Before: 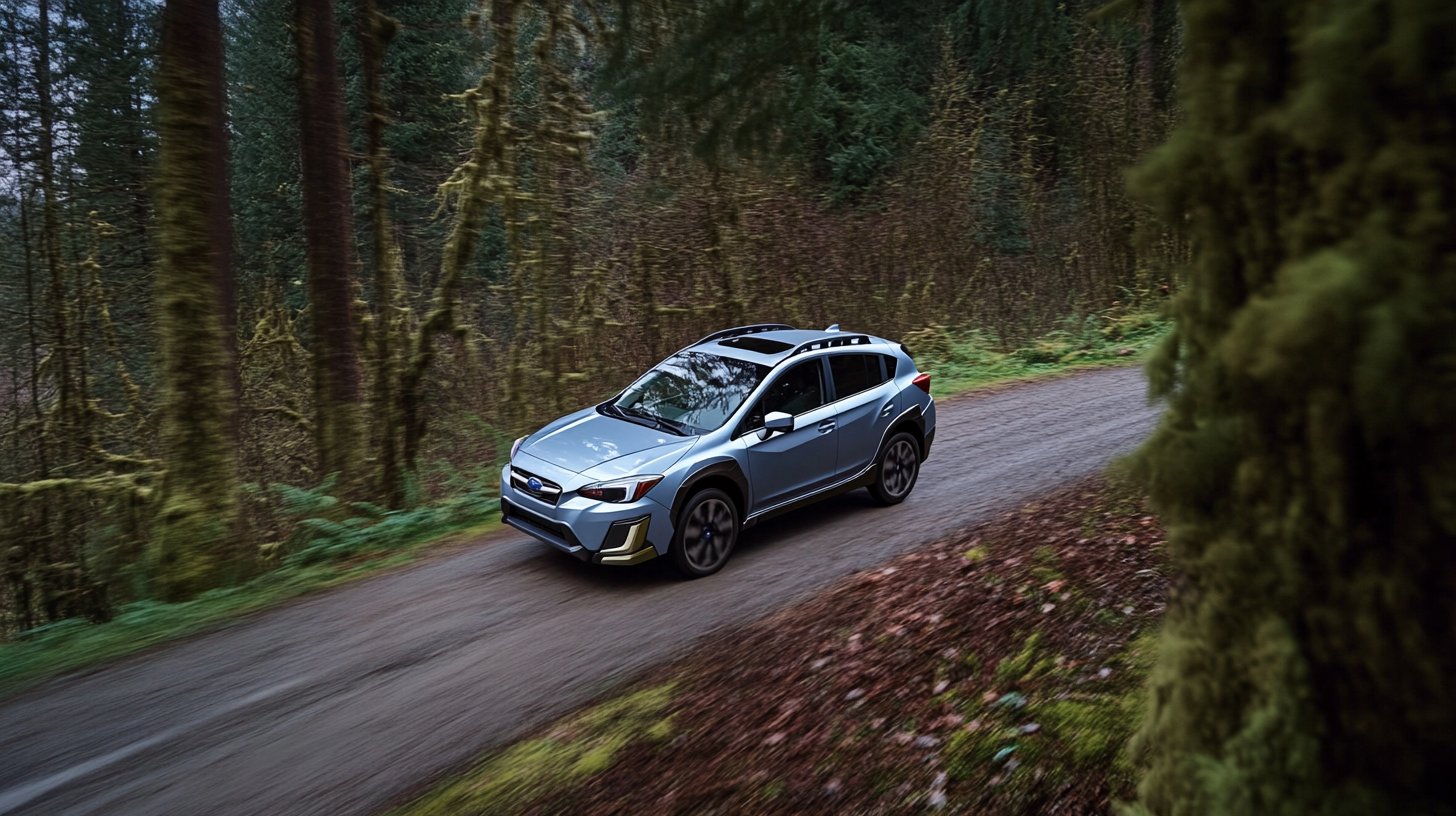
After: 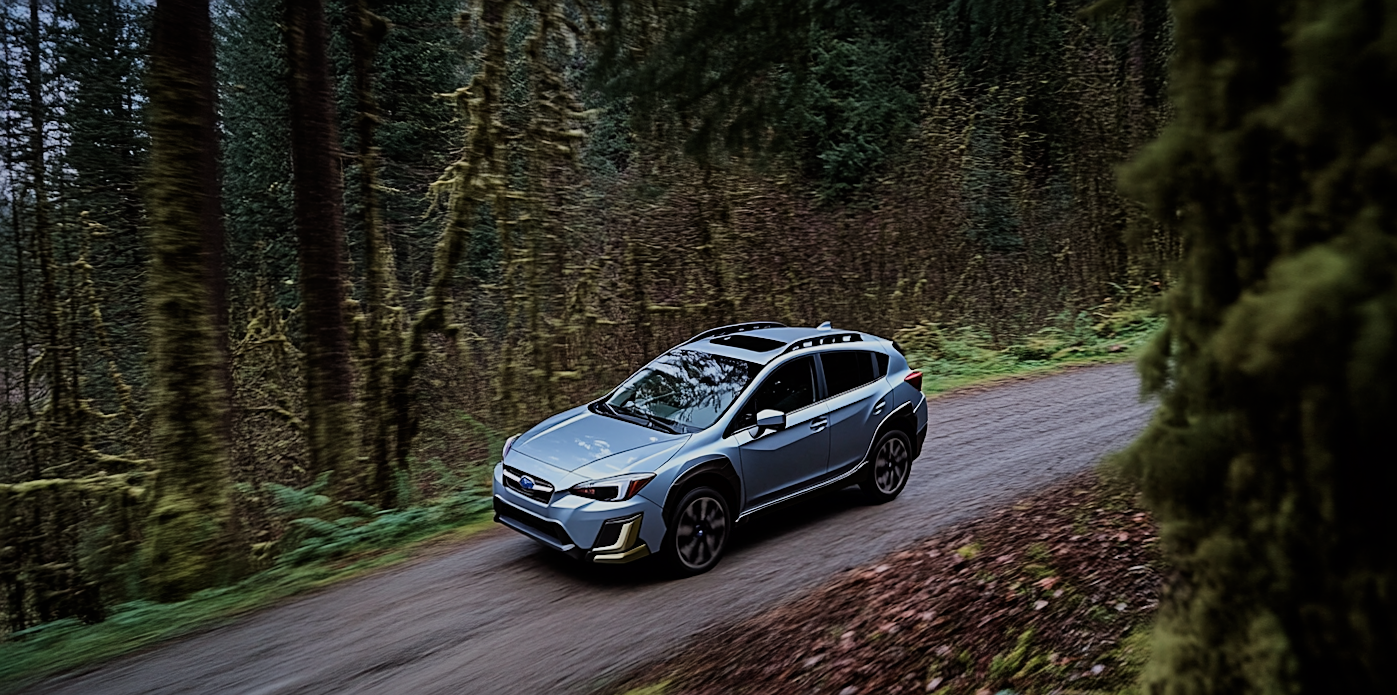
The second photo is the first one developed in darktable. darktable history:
sharpen: on, module defaults
crop and rotate: angle 0.2°, left 0.275%, right 3.127%, bottom 14.18%
filmic rgb: black relative exposure -7.65 EV, white relative exposure 4.56 EV, hardness 3.61, color science v6 (2022)
